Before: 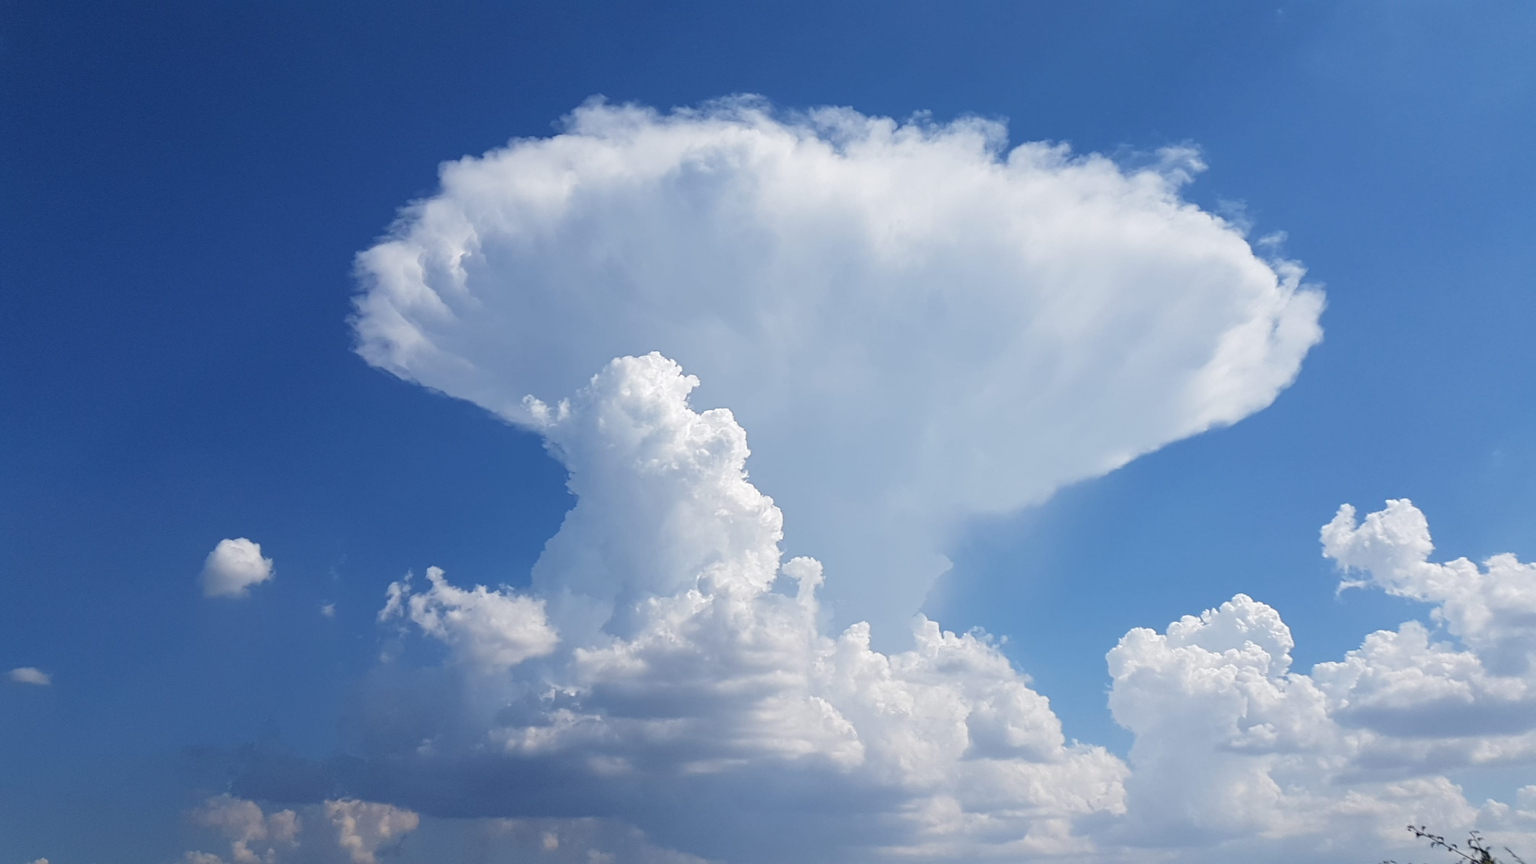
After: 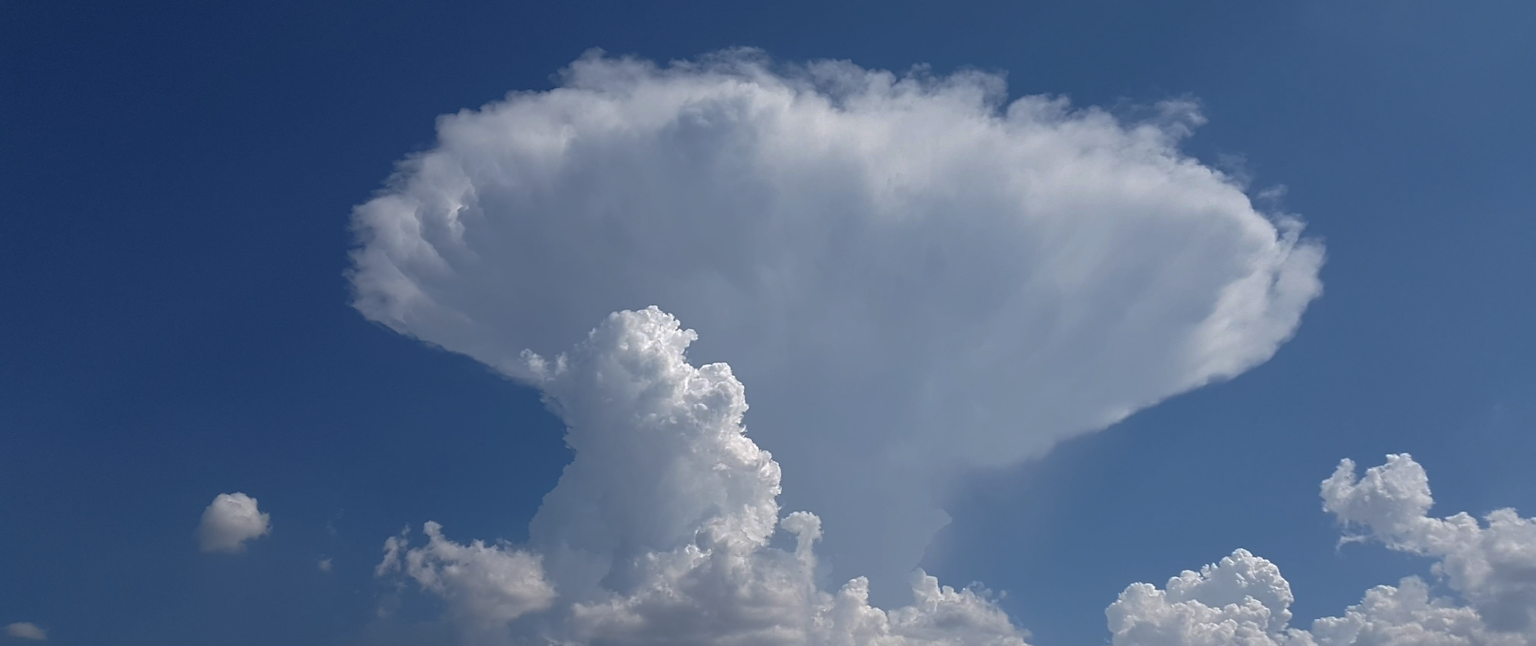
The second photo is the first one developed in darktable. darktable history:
crop: left 0.274%, top 5.486%, bottom 19.919%
base curve: curves: ch0 [(0, 0) (0.826, 0.587) (1, 1)], preserve colors none
